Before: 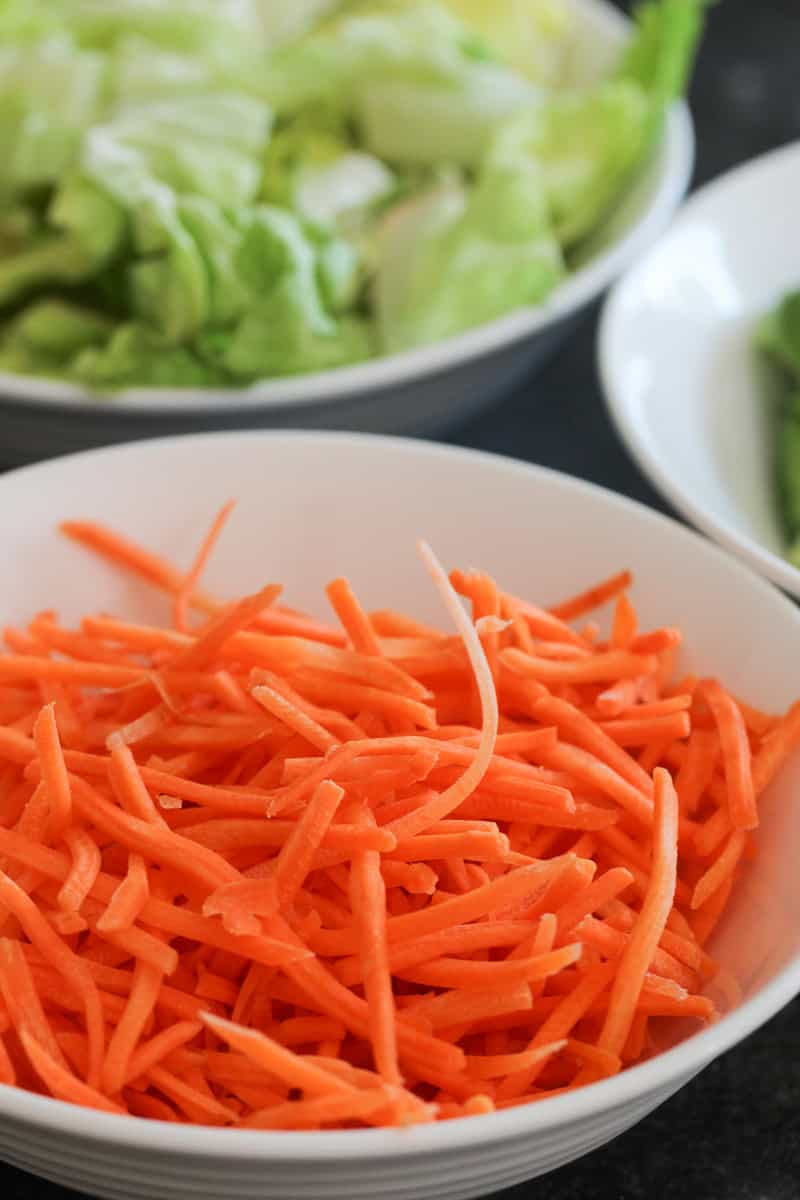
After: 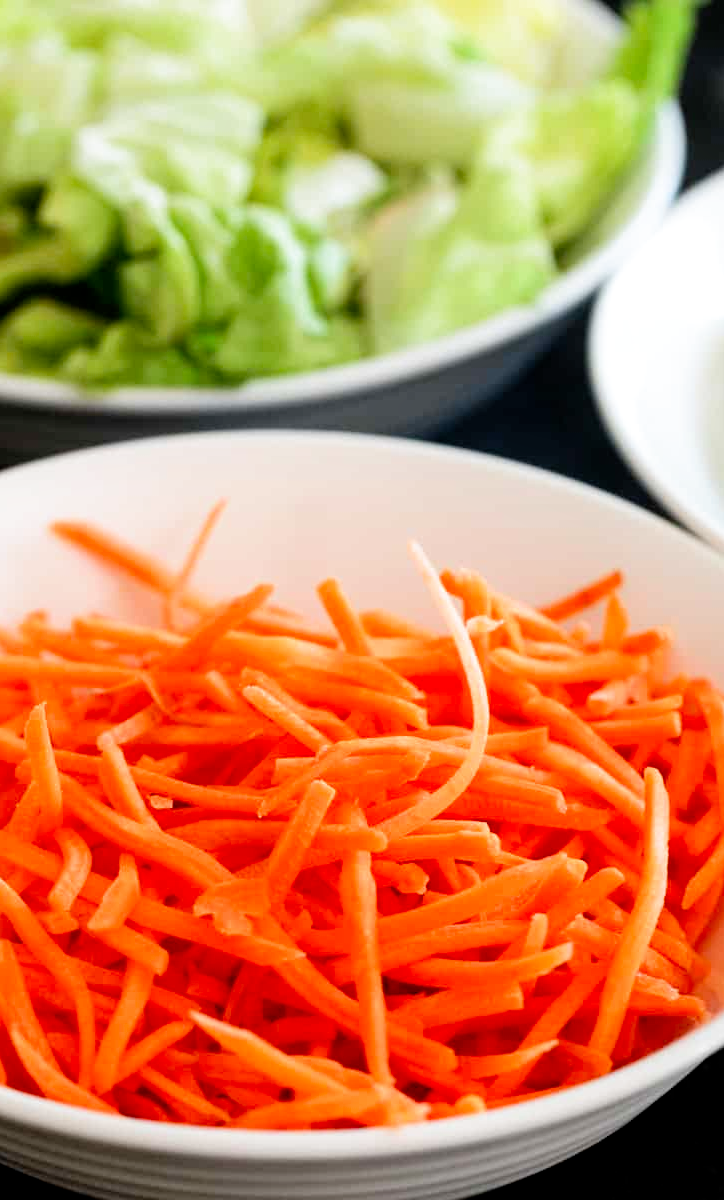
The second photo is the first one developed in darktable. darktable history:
tone equalizer: -8 EV -0.396 EV, -7 EV -0.402 EV, -6 EV -0.34 EV, -5 EV -0.23 EV, -3 EV 0.237 EV, -2 EV 0.306 EV, -1 EV 0.386 EV, +0 EV 0.443 EV, luminance estimator HSV value / RGB max
filmic rgb: black relative exposure -6.35 EV, white relative exposure 2.79 EV, target black luminance 0%, hardness 4.58, latitude 67.41%, contrast 1.277, shadows ↔ highlights balance -3.24%, preserve chrominance no, color science v4 (2020), contrast in shadows soft, contrast in highlights soft
crop and rotate: left 1.138%, right 8.357%
